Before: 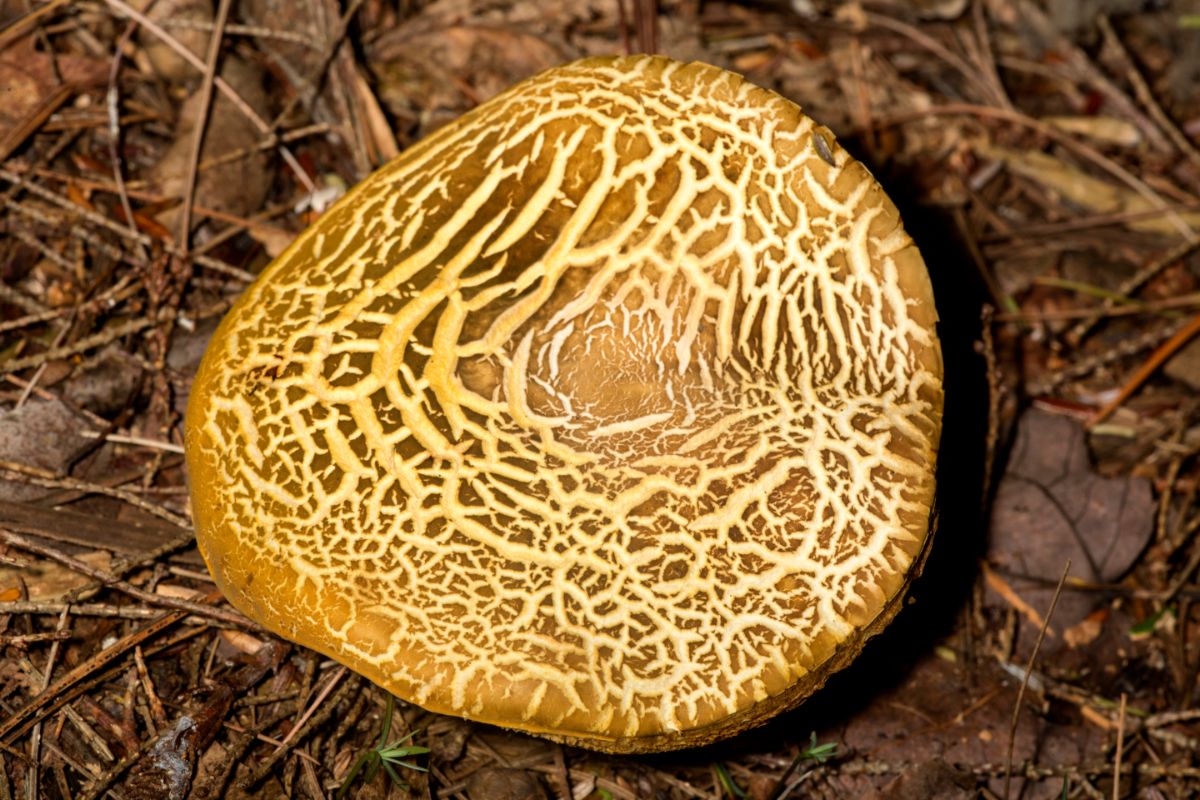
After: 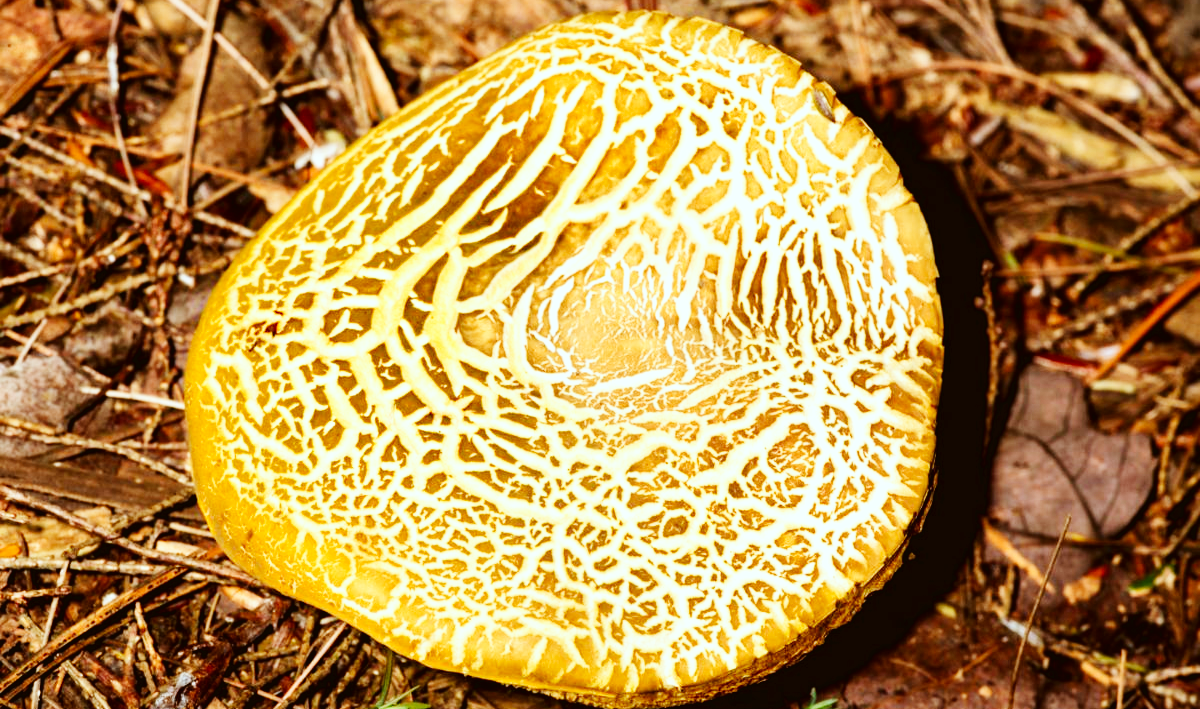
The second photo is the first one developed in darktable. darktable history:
crop and rotate: top 5.51%, bottom 5.843%
color correction: highlights a* -3.72, highlights b* -6.1, shadows a* 2.93, shadows b* 5.47
base curve: curves: ch0 [(0, 0.003) (0.001, 0.002) (0.006, 0.004) (0.02, 0.022) (0.048, 0.086) (0.094, 0.234) (0.162, 0.431) (0.258, 0.629) (0.385, 0.8) (0.548, 0.918) (0.751, 0.988) (1, 1)], preserve colors none
